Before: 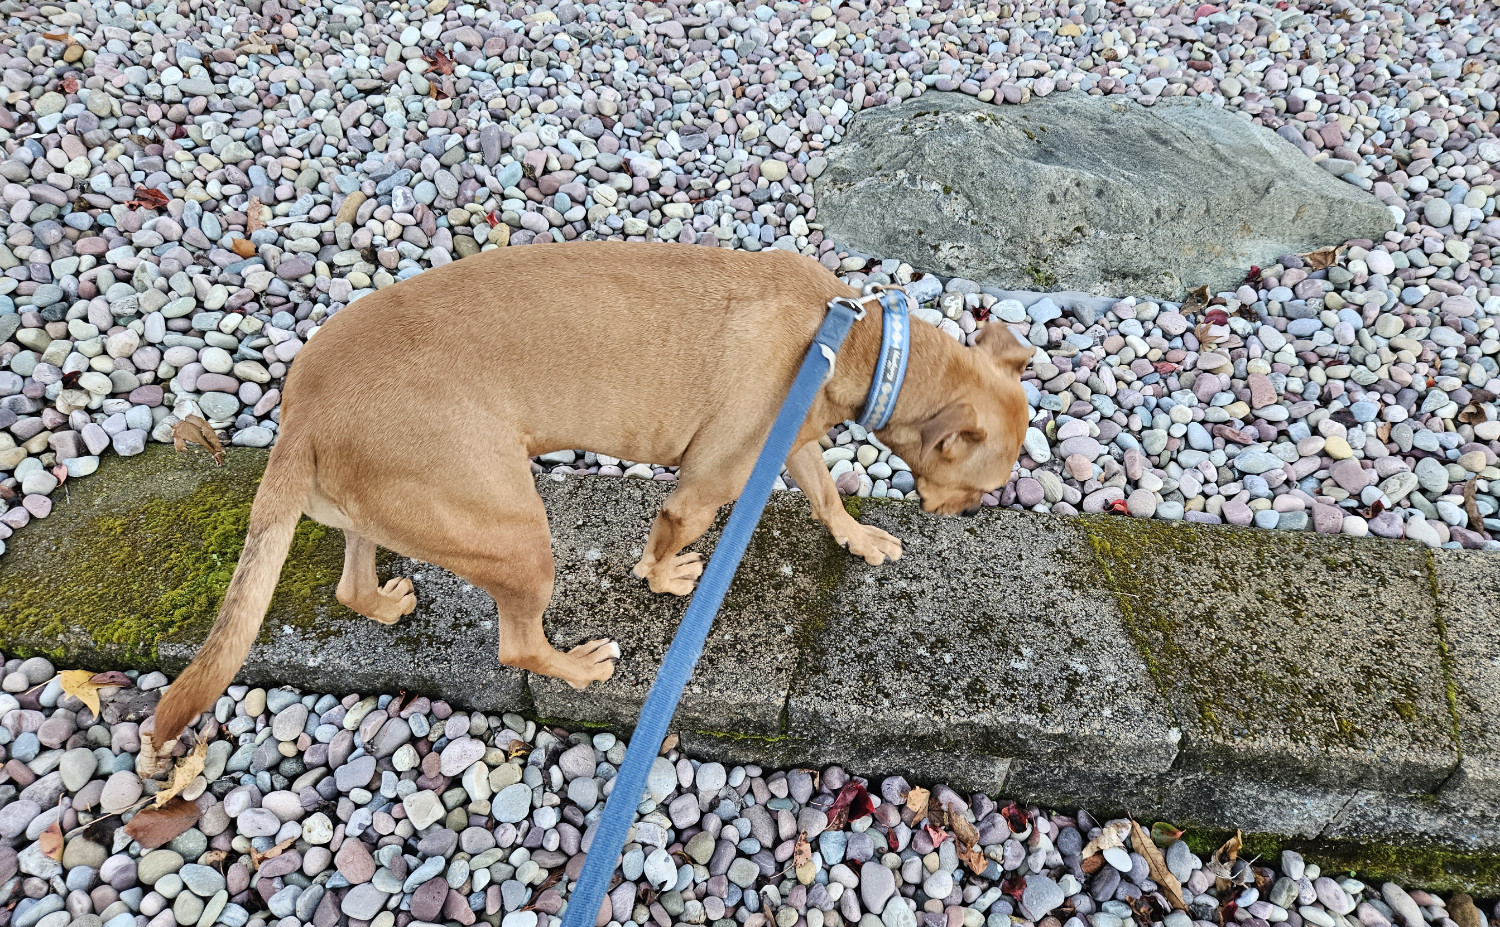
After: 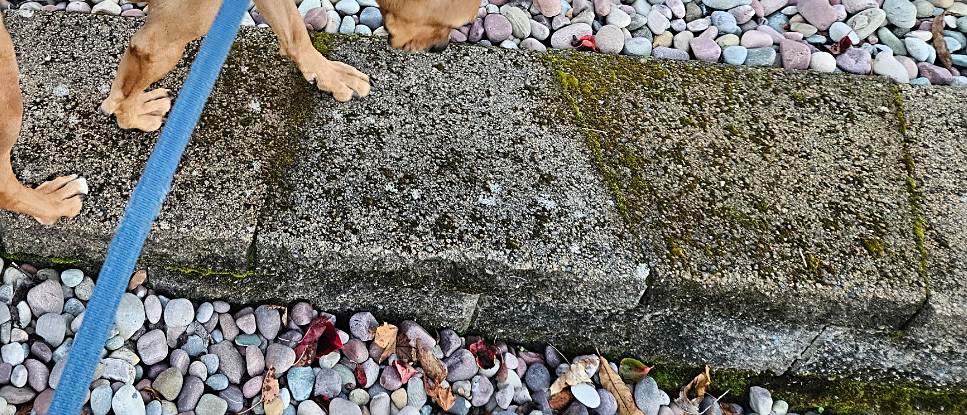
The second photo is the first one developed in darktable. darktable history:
crop and rotate: left 35.509%, top 50.238%, bottom 4.934%
exposure: exposure -0.041 EV, compensate highlight preservation false
sharpen: radius 1.864, amount 0.398, threshold 1.271
